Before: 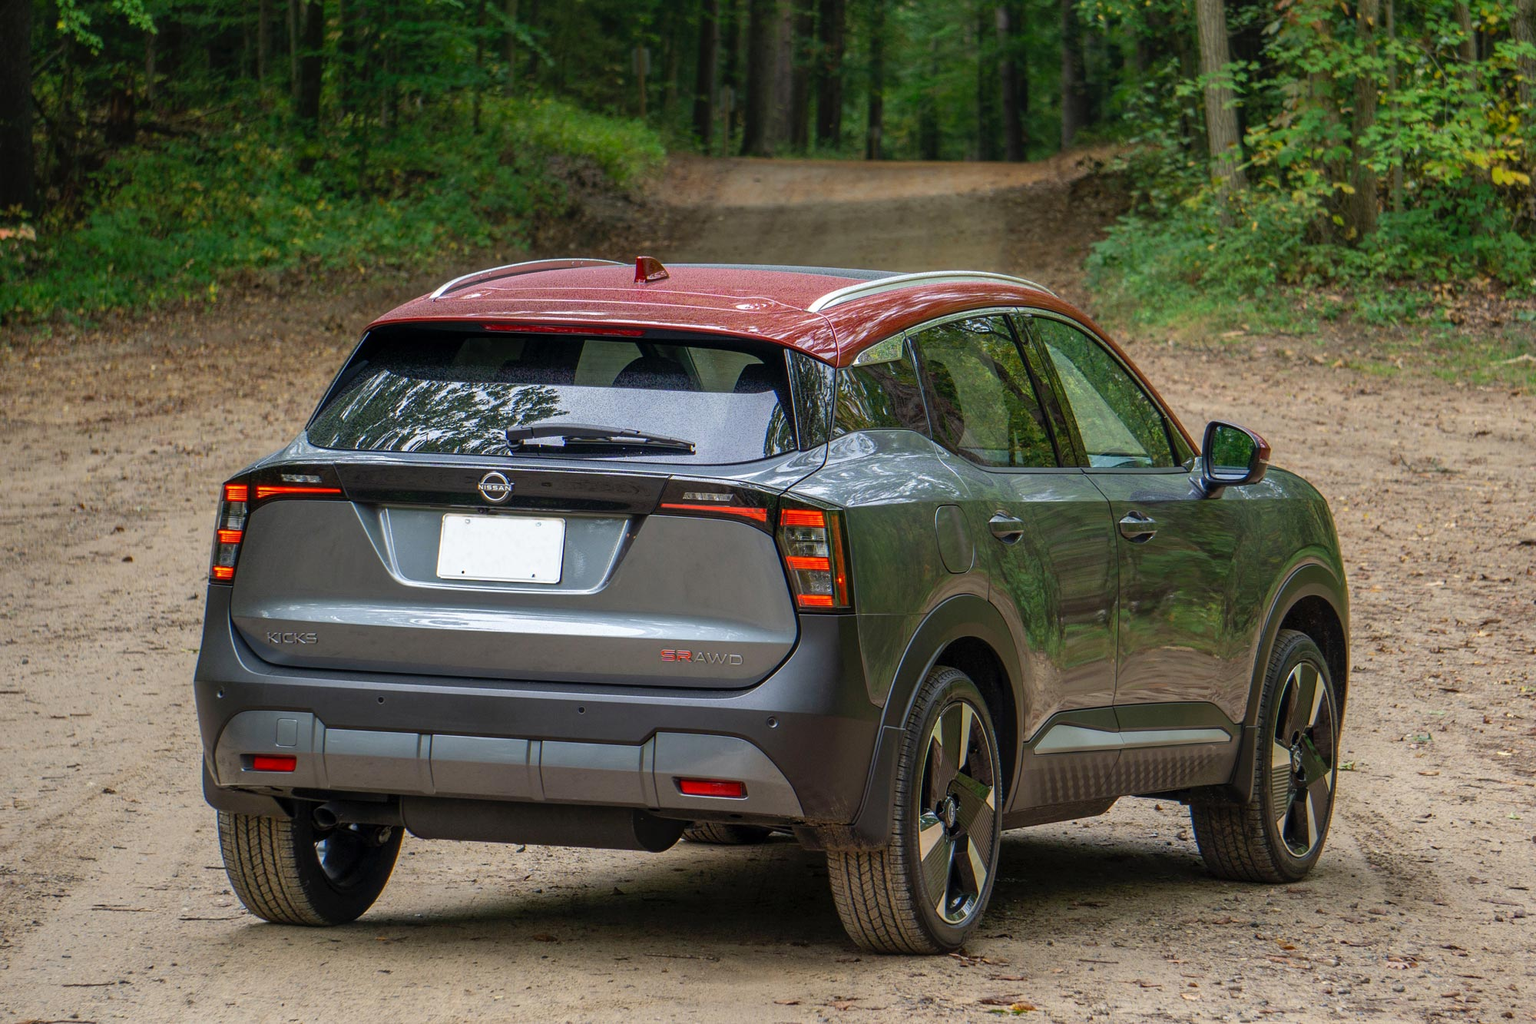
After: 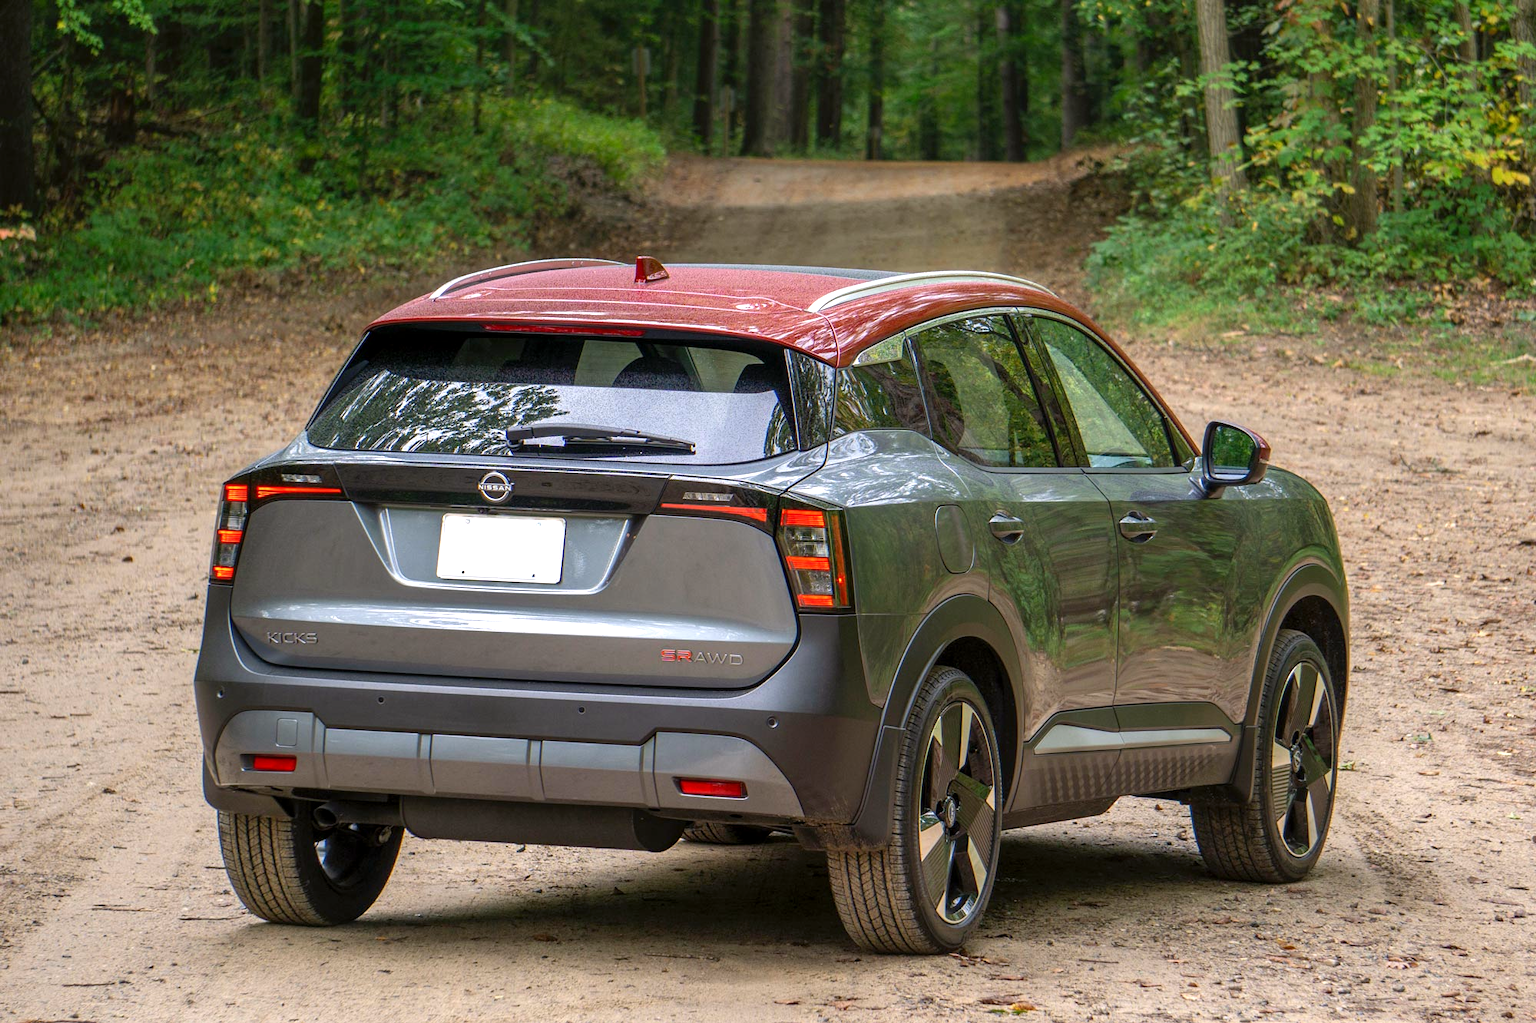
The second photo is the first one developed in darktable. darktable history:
exposure: black level correction 0.001, exposure 0.499 EV, compensate exposure bias true, compensate highlight preservation false
color correction: highlights a* 2.99, highlights b* -1.21, shadows a* -0.058, shadows b* 2.28, saturation 0.979
color zones: mix -122.28%
